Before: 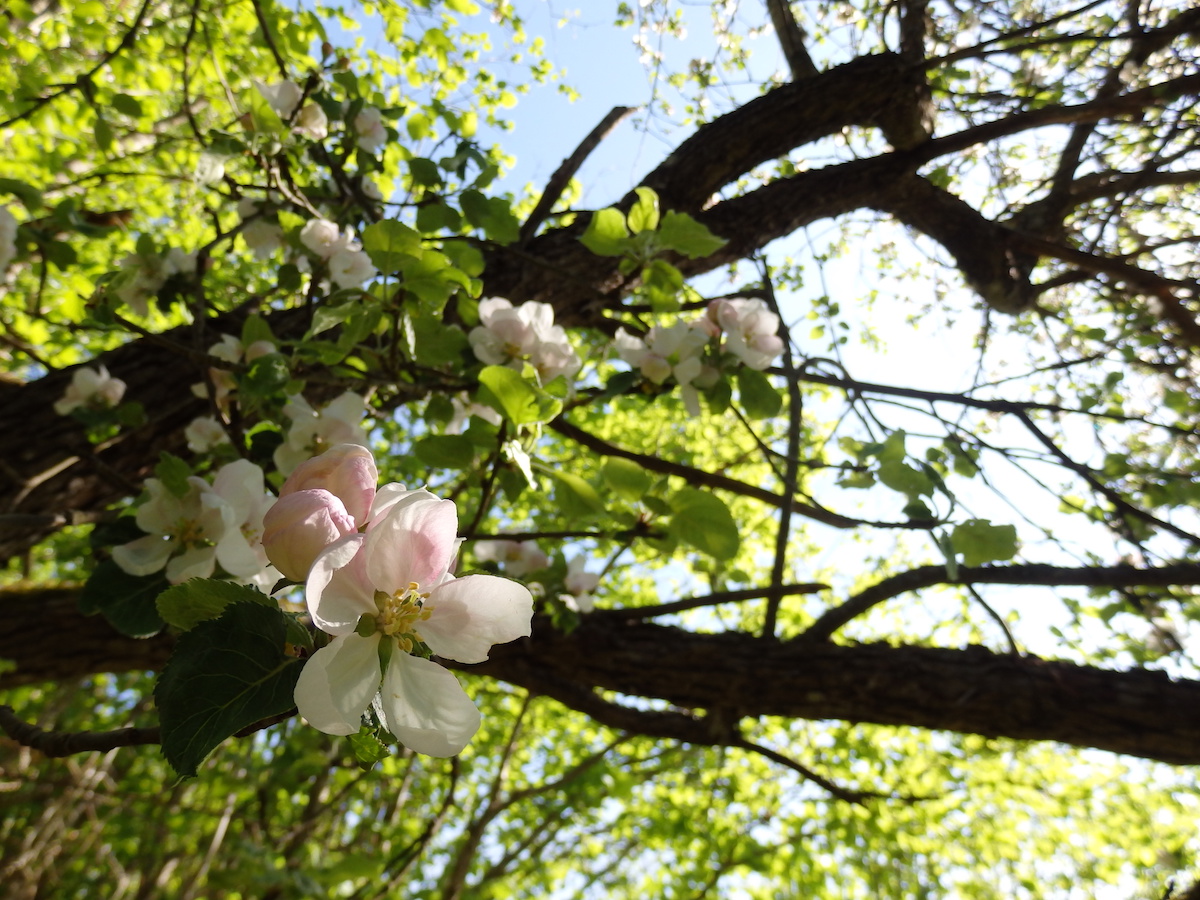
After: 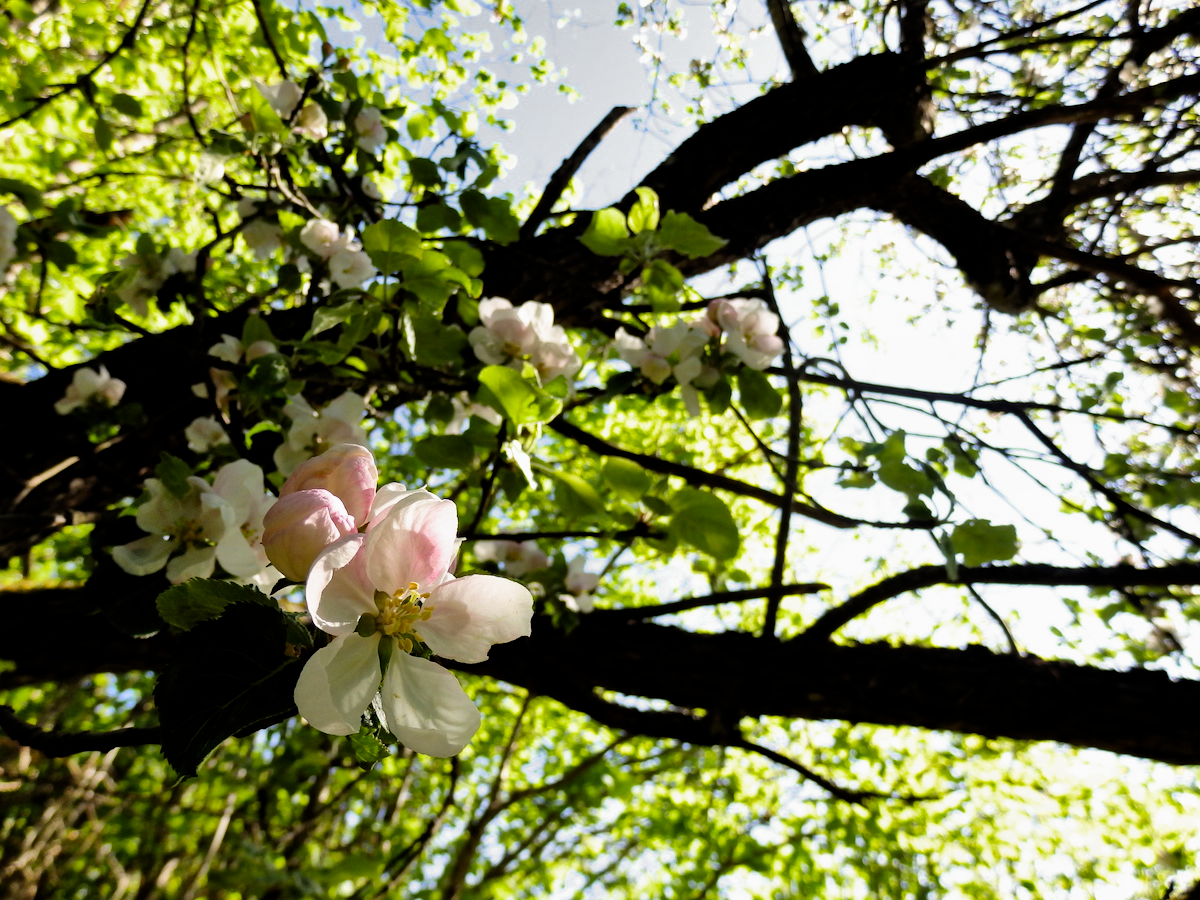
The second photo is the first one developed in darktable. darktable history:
contrast brightness saturation: contrast 0.039, saturation 0.16
filmic rgb: black relative exposure -8.68 EV, white relative exposure 2.66 EV, target black luminance 0%, target white luminance 99.98%, hardness 6.27, latitude 74.63%, contrast 1.32, highlights saturation mix -6.22%, add noise in highlights 0, preserve chrominance max RGB, color science v3 (2019), use custom middle-gray values true, contrast in highlights soft
haze removal: compatibility mode true, adaptive false
shadows and highlights: shadows 43.48, white point adjustment -1.37, soften with gaussian
